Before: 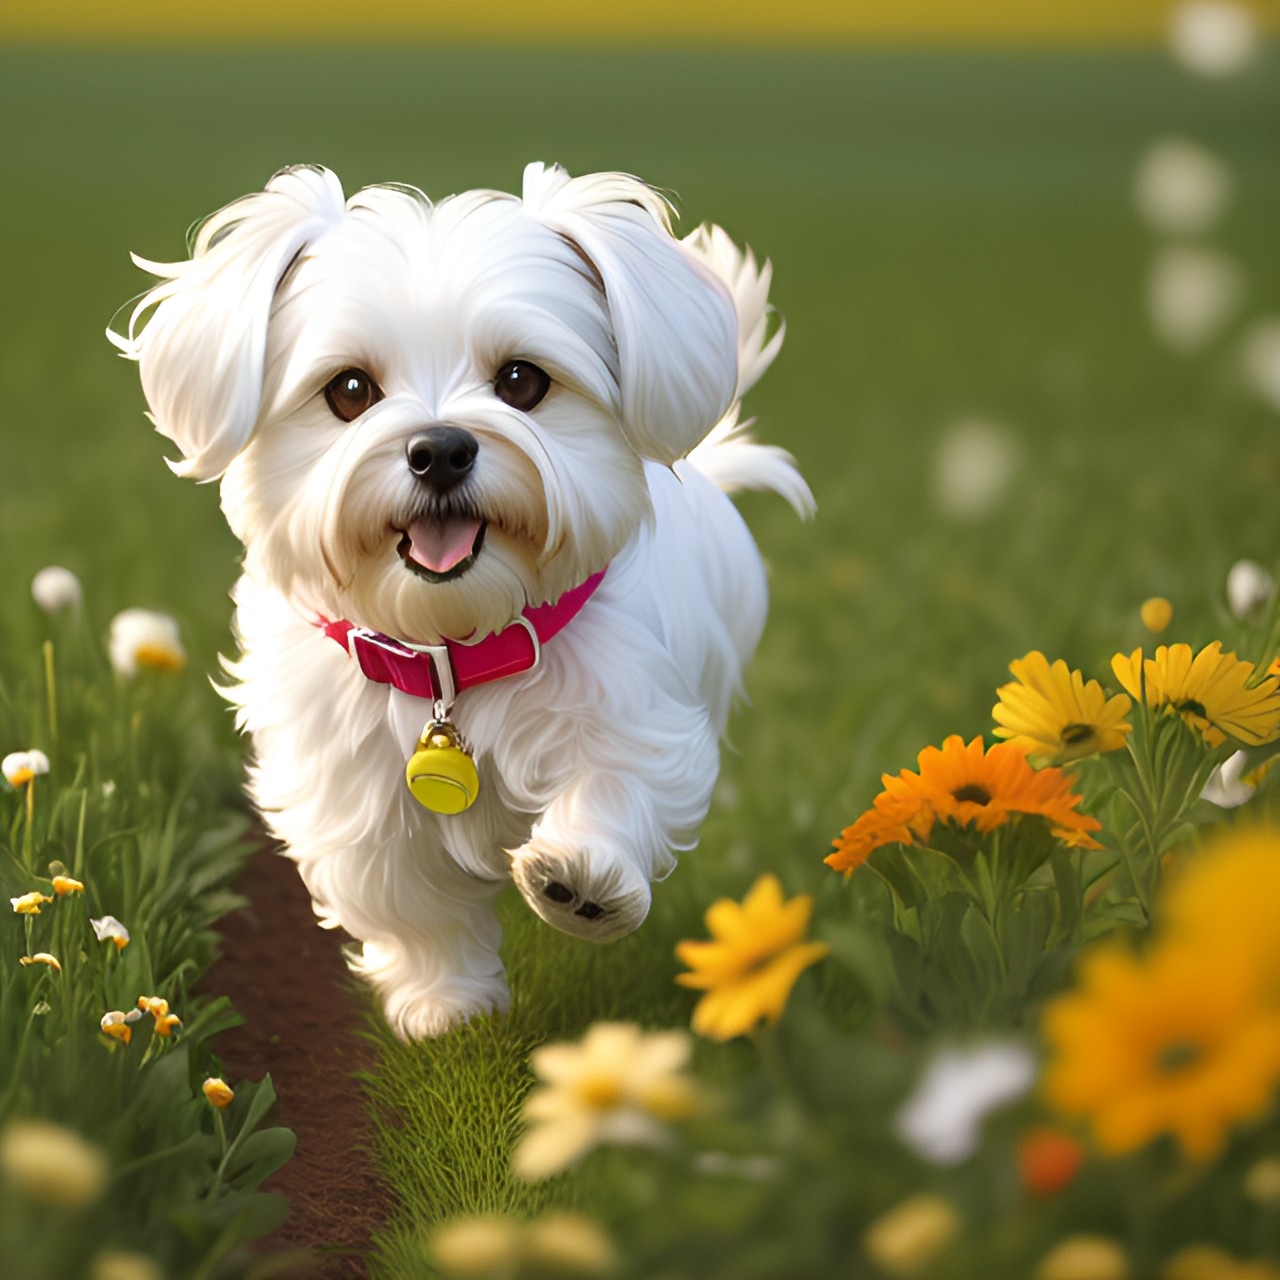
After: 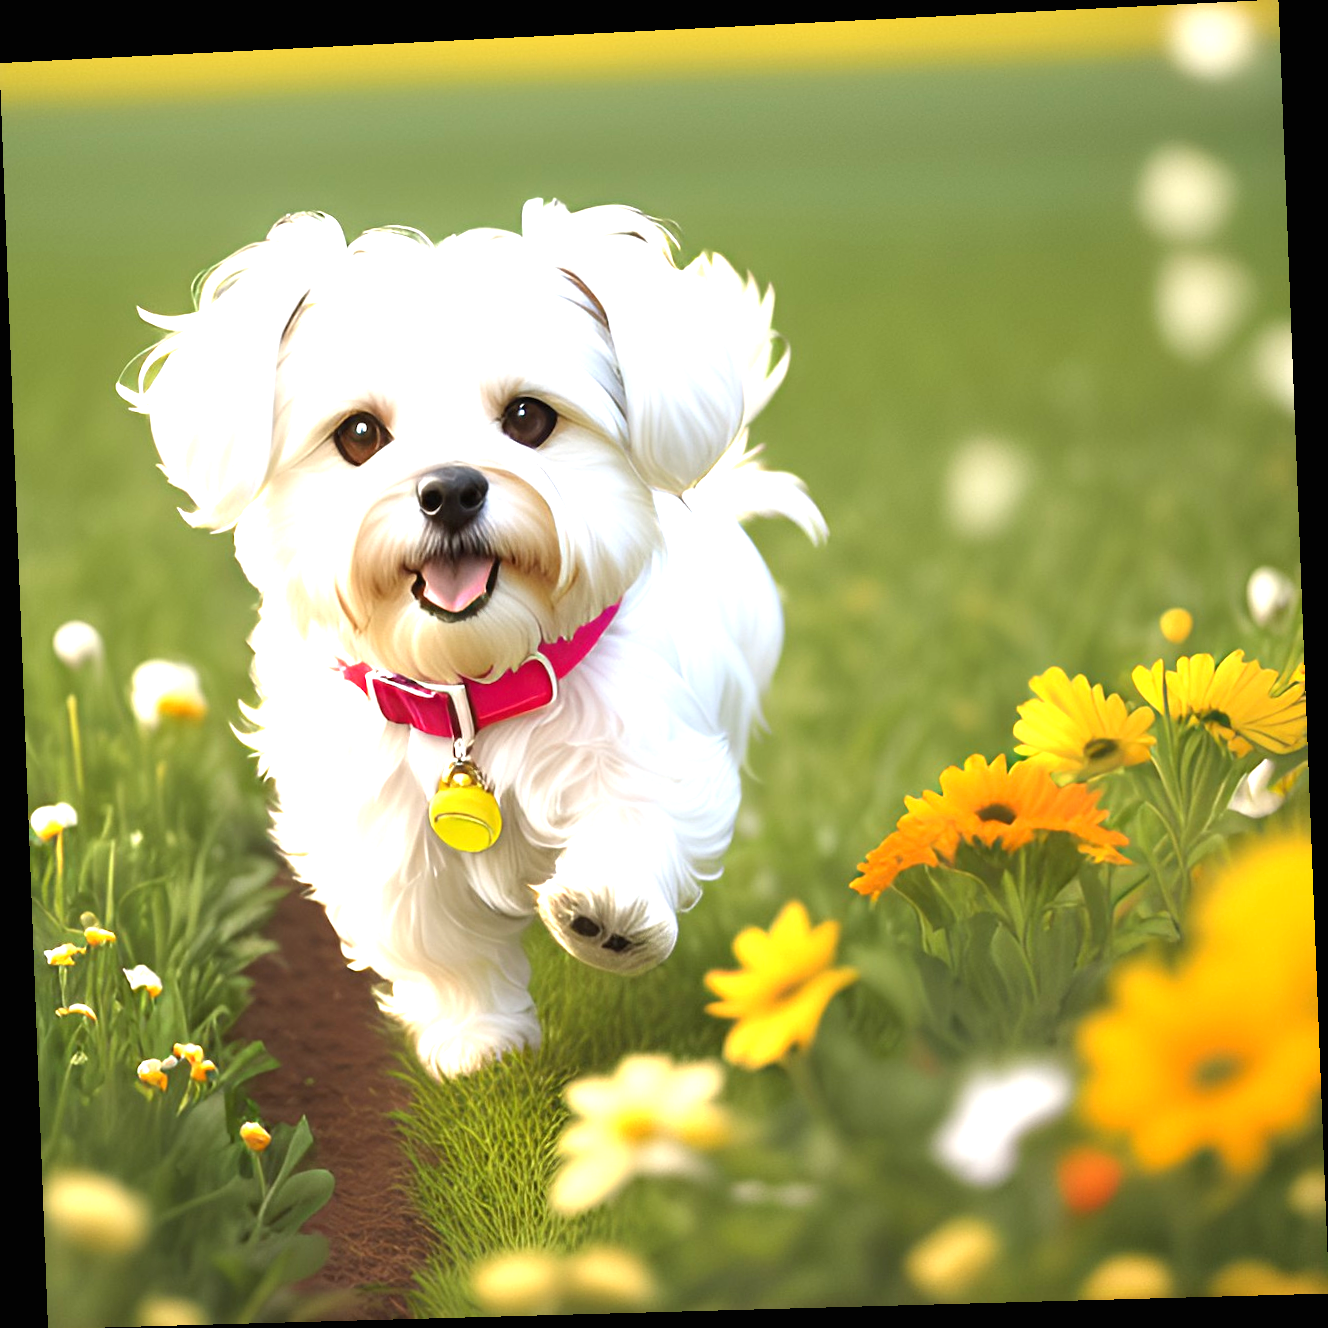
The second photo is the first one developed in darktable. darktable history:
white balance: emerald 1
rotate and perspective: rotation -2.22°, lens shift (horizontal) -0.022, automatic cropping off
exposure: black level correction 0, exposure 1.2 EV, compensate exposure bias true, compensate highlight preservation false
